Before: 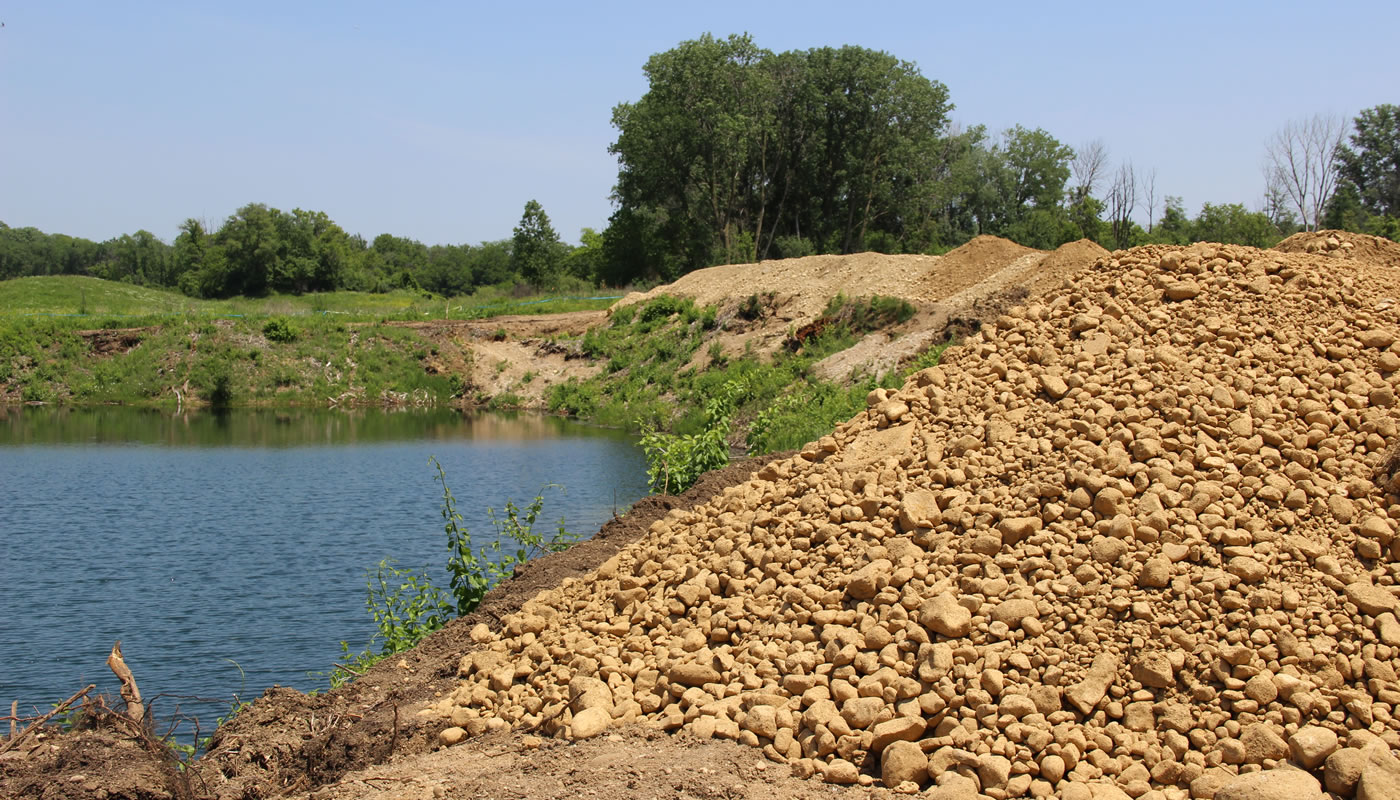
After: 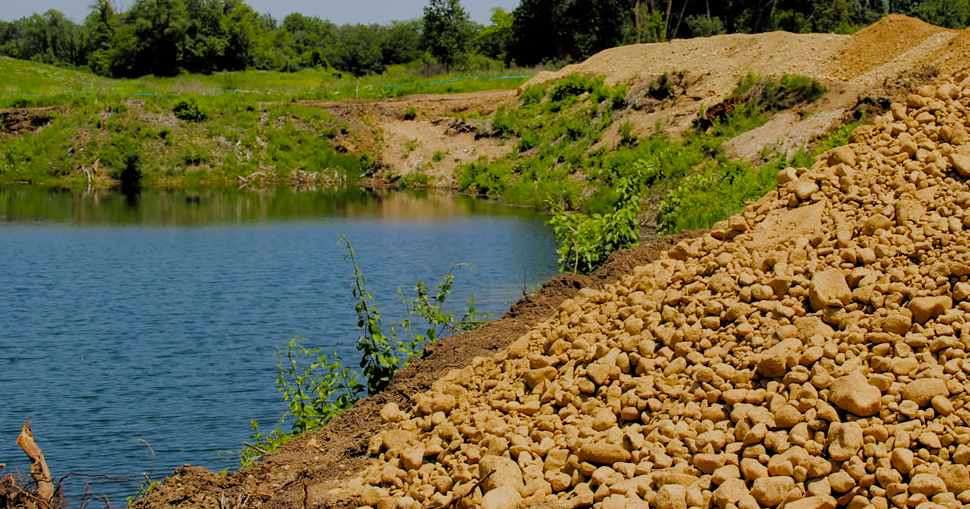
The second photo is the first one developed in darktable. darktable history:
filmic rgb: black relative exposure -4.4 EV, white relative exposure 5 EV, threshold 3 EV, hardness 2.23, latitude 40.06%, contrast 1.15, highlights saturation mix 10%, shadows ↔ highlights balance 1.04%, preserve chrominance RGB euclidean norm (legacy), color science v4 (2020), enable highlight reconstruction true
crop: left 6.488%, top 27.668%, right 24.183%, bottom 8.656%
